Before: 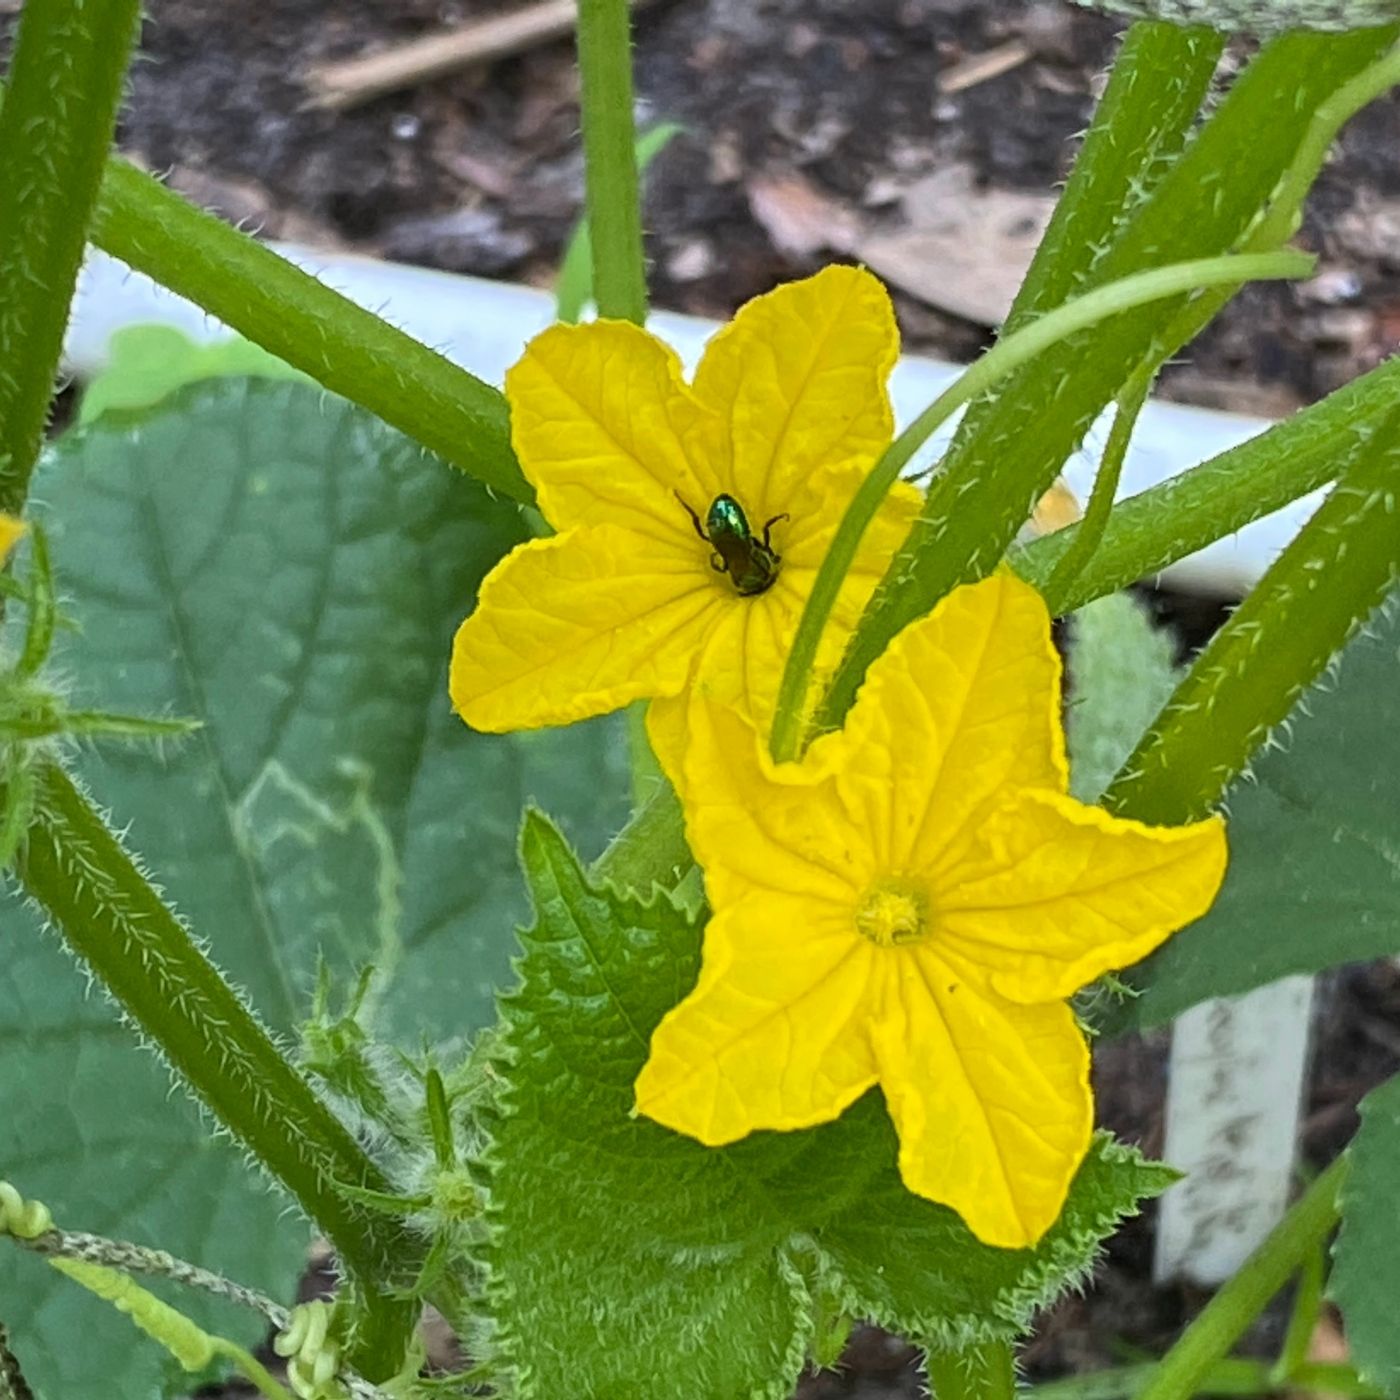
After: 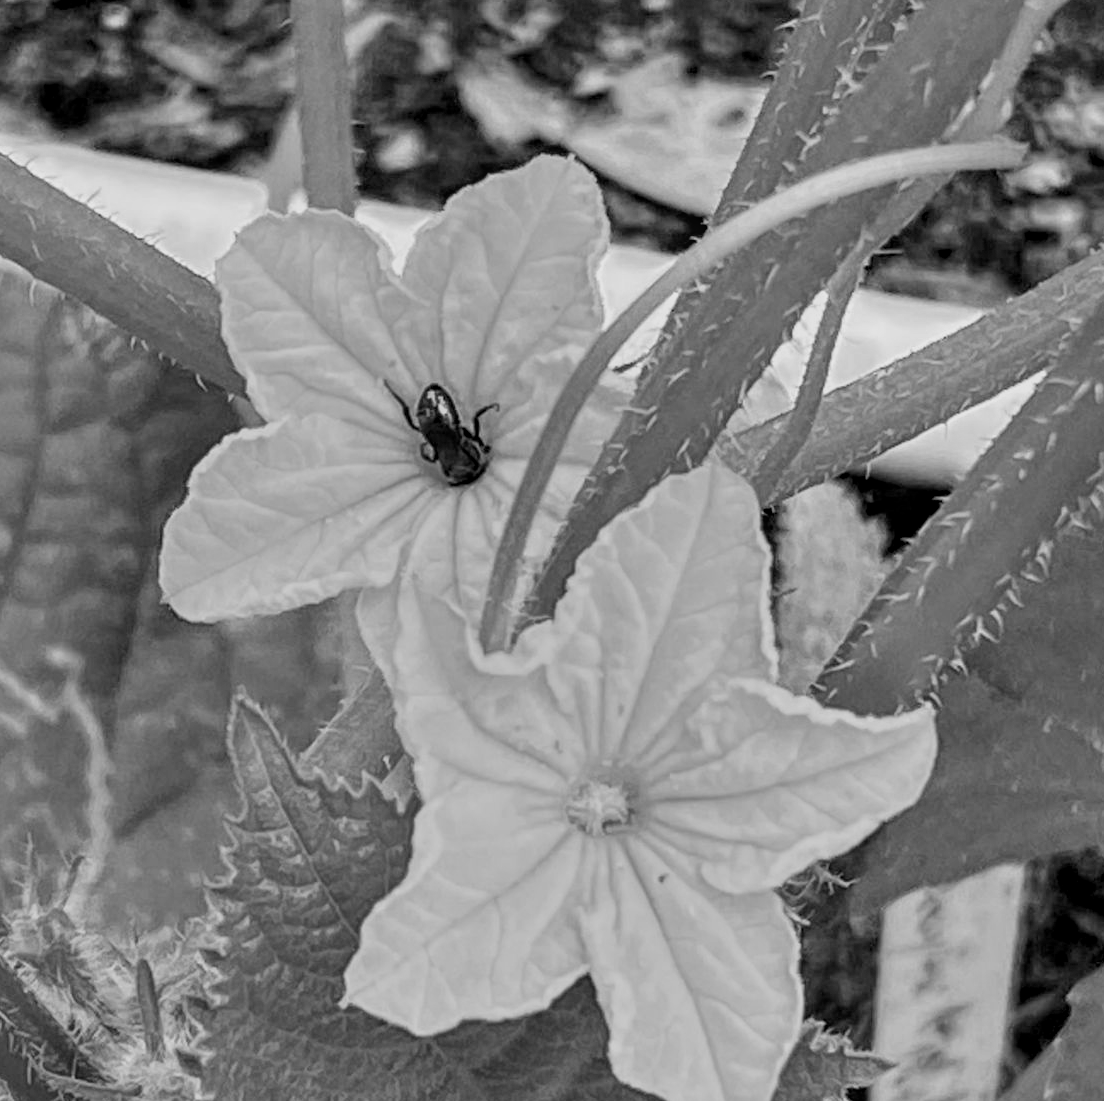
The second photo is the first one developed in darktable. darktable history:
haze removal: compatibility mode true, adaptive false
monochrome: on, module defaults
filmic rgb: black relative exposure -7.75 EV, white relative exposure 4.4 EV, threshold 3 EV, target black luminance 0%, hardness 3.76, latitude 50.51%, contrast 1.074, highlights saturation mix 10%, shadows ↔ highlights balance -0.22%, color science v4 (2020), enable highlight reconstruction true
crop and rotate: left 20.74%, top 7.912%, right 0.375%, bottom 13.378%
local contrast: on, module defaults
shadows and highlights: low approximation 0.01, soften with gaussian
